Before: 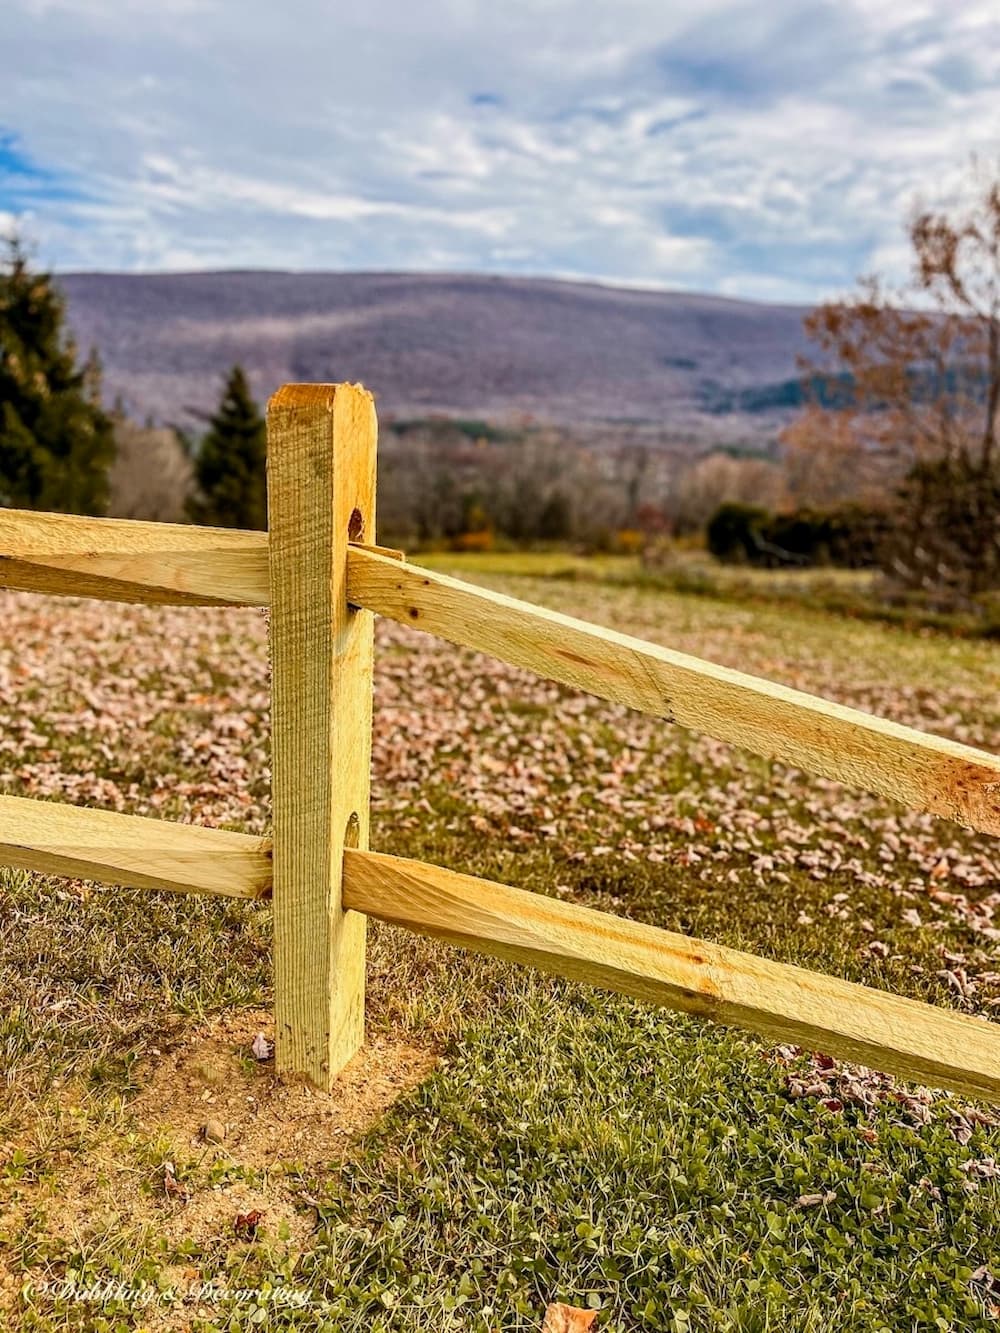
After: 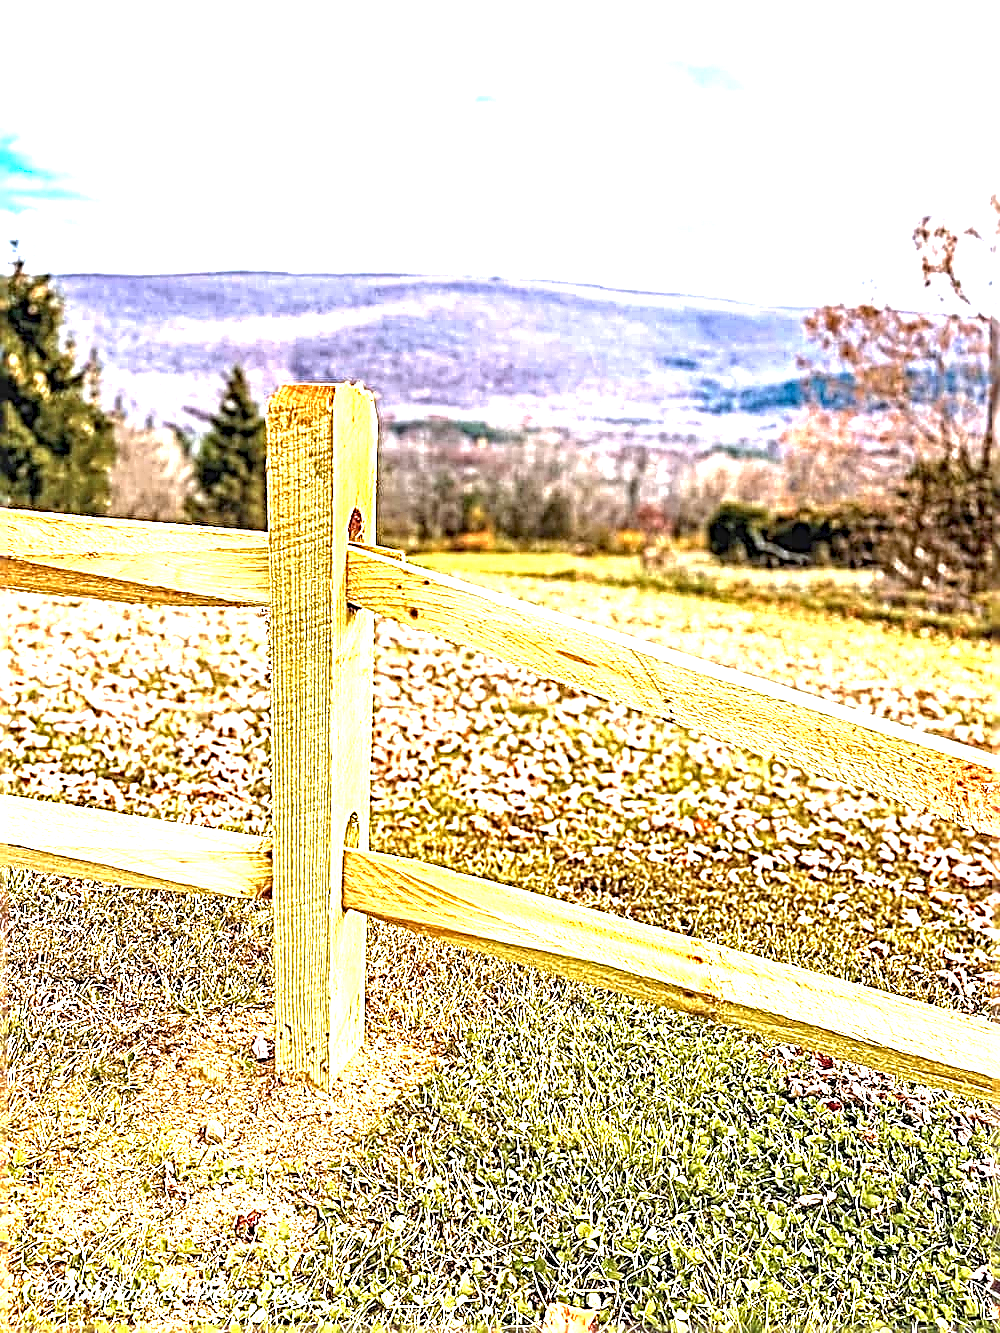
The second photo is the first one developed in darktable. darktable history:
local contrast: detail 130%
color calibration: illuminant as shot in camera, x 0.365, y 0.378, temperature 4430.05 K
exposure: exposure 2.233 EV, compensate highlight preservation false
shadows and highlights: radius 127.32, shadows 21.09, highlights -22.85, low approximation 0.01
sharpen: radius 3.183, amount 1.748
